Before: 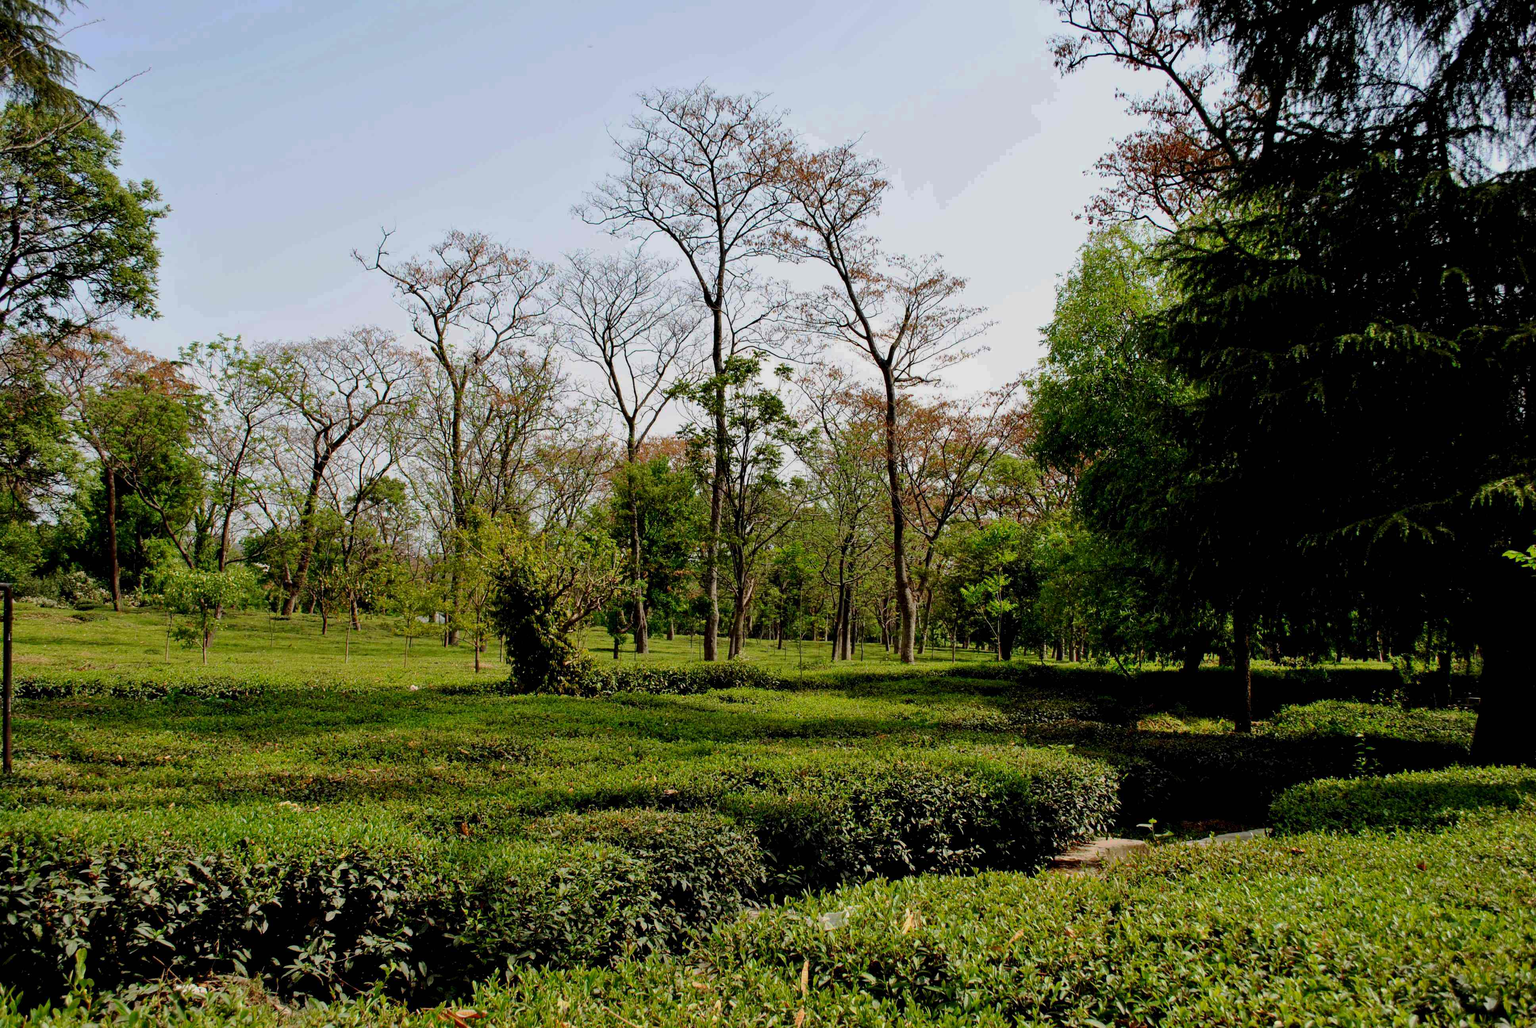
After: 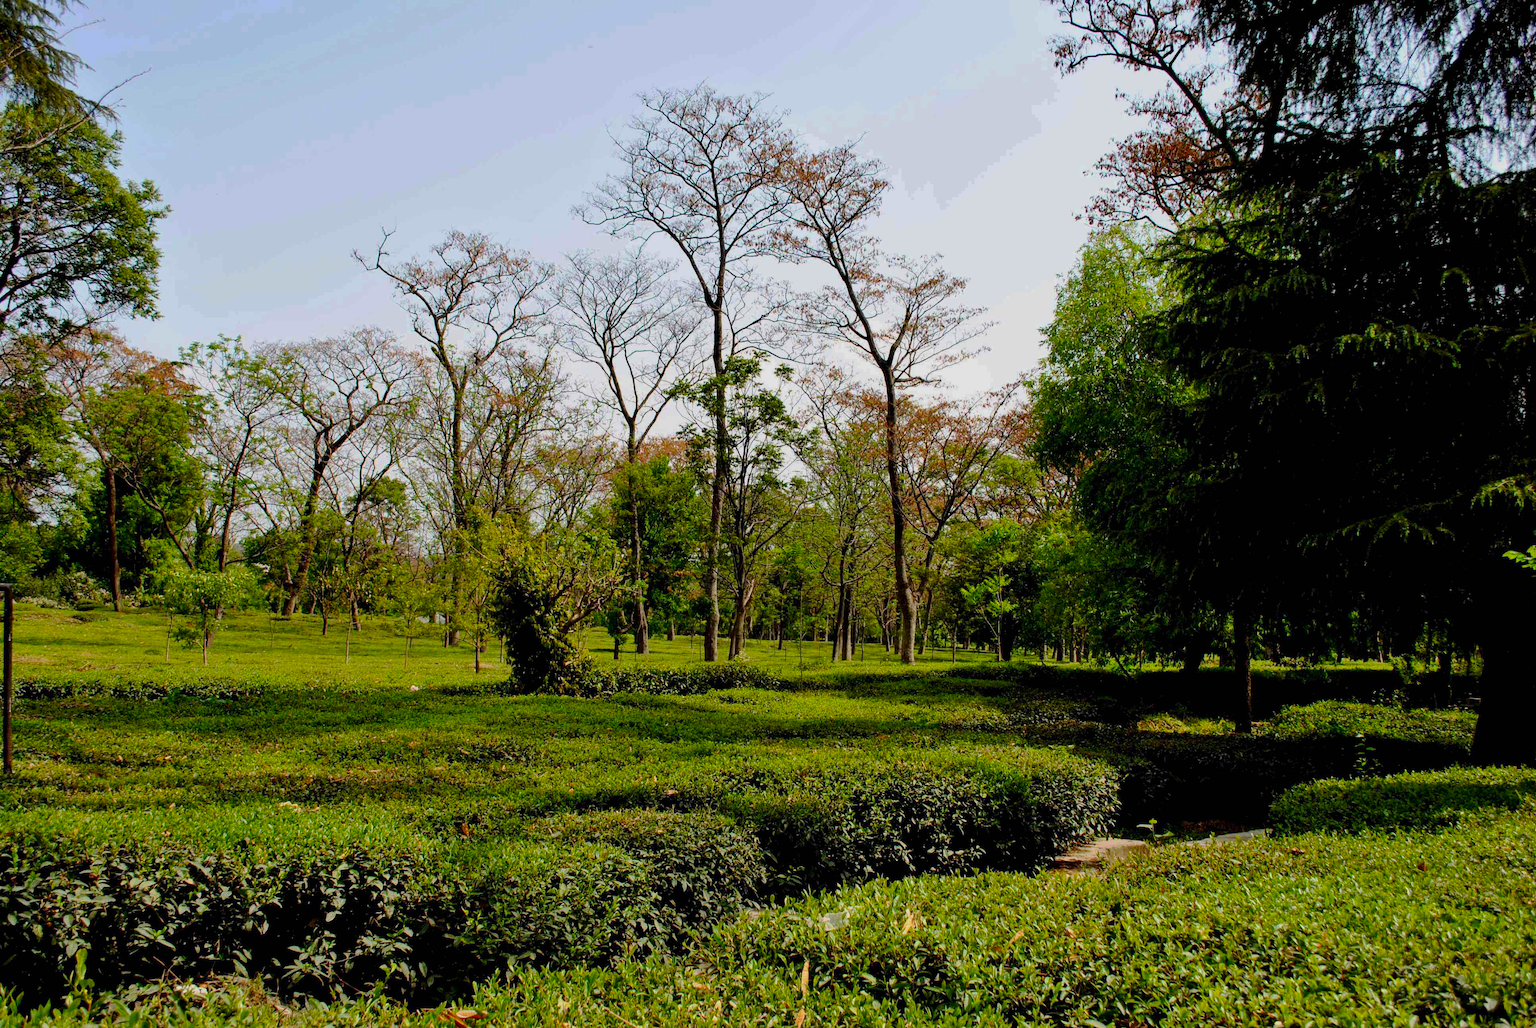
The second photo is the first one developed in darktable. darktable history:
color balance rgb: linear chroma grading › shadows 19.589%, linear chroma grading › highlights 3.549%, linear chroma grading › mid-tones 10.052%, perceptual saturation grading › global saturation -0.021%, global vibrance 20.513%
